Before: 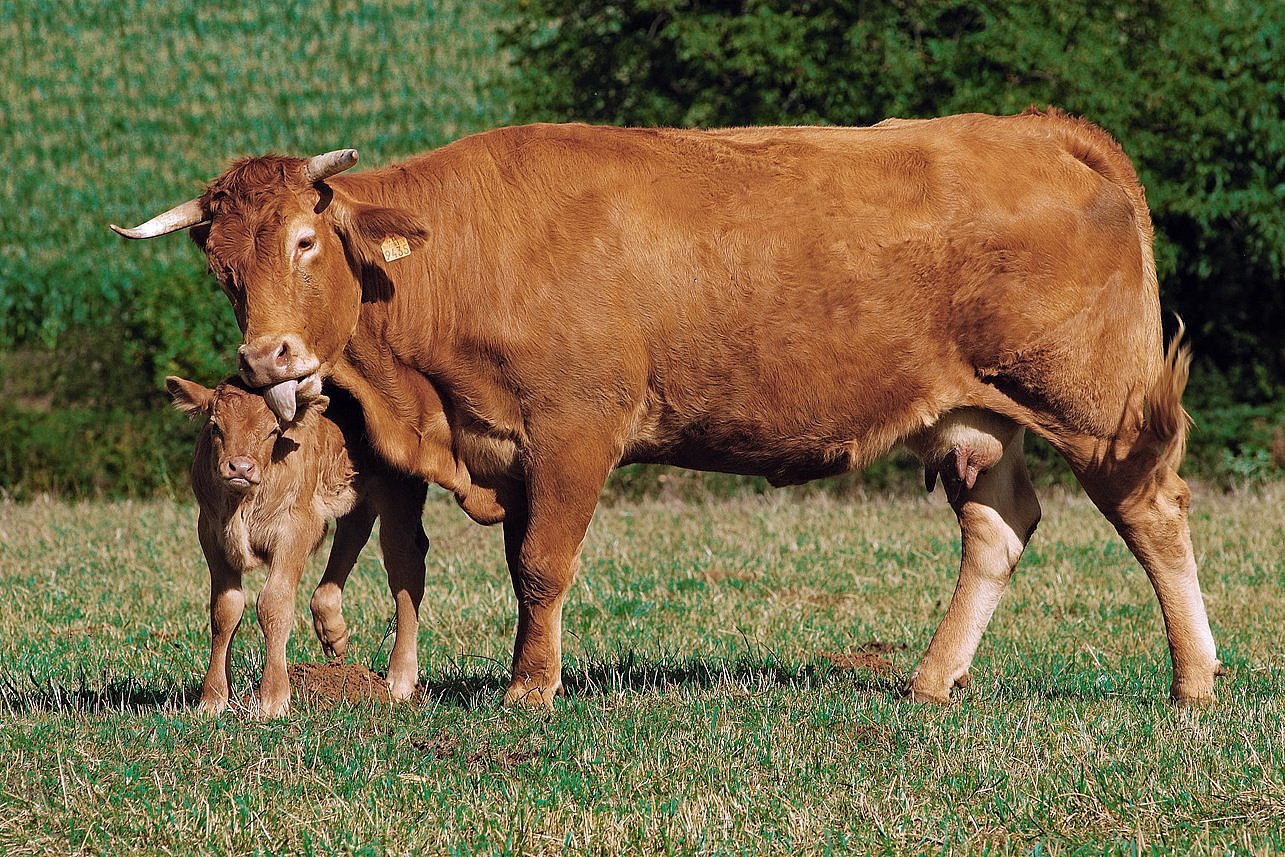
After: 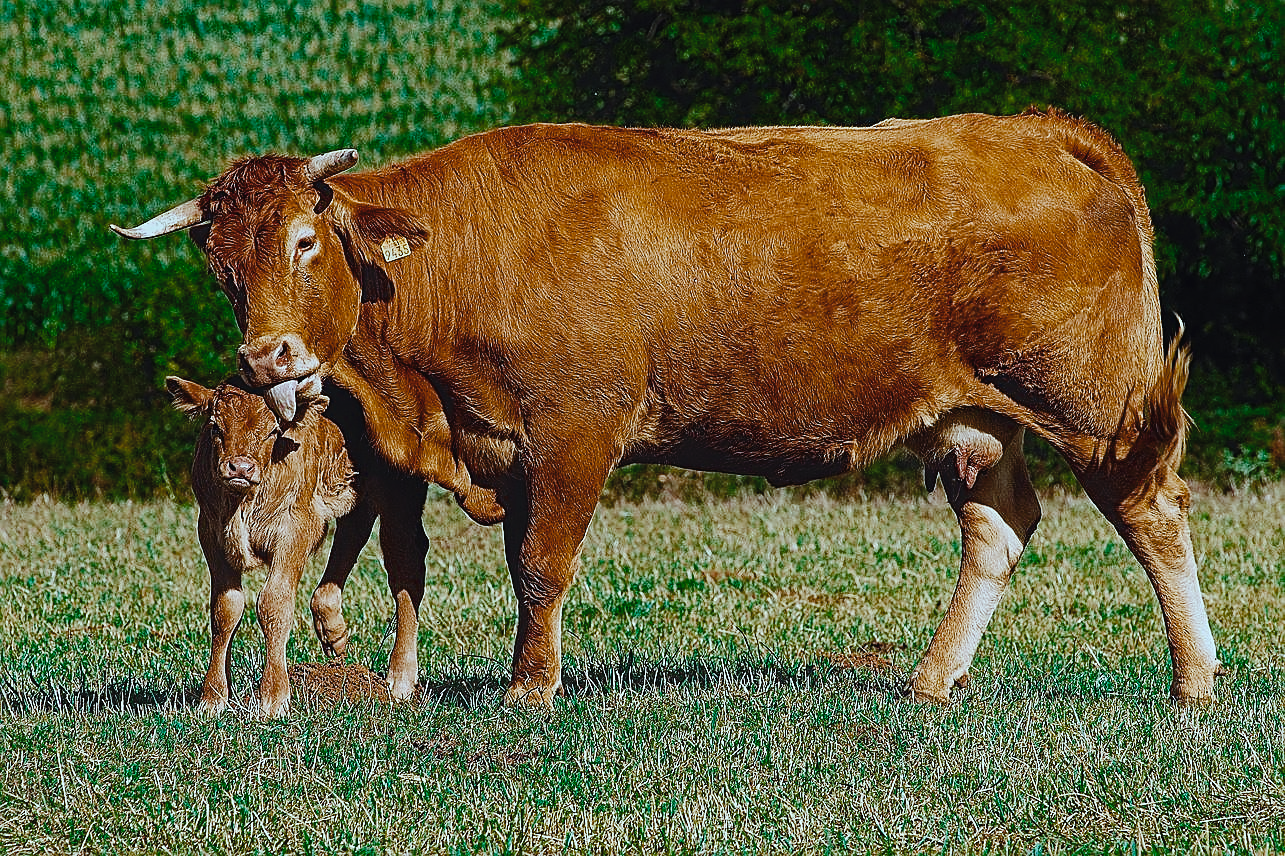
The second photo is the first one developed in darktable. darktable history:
tone curve: curves: ch0 [(0, 0.021) (0.049, 0.044) (0.158, 0.113) (0.351, 0.331) (0.485, 0.505) (0.656, 0.696) (0.868, 0.887) (1, 0.969)]; ch1 [(0, 0) (0.322, 0.328) (0.434, 0.438) (0.473, 0.477) (0.502, 0.503) (0.522, 0.526) (0.564, 0.591) (0.602, 0.632) (0.677, 0.701) (0.859, 0.885) (1, 1)]; ch2 [(0, 0) (0.33, 0.301) (0.452, 0.434) (0.502, 0.505) (0.535, 0.554) (0.565, 0.598) (0.618, 0.629) (1, 1)], preserve colors none
color correction: highlights a* -10.09, highlights b* -10.09
sharpen: on, module defaults
contrast brightness saturation: contrast 0.055, brightness -0.009, saturation -0.232
color balance rgb: perceptual saturation grading › global saturation 25.619%, perceptual saturation grading › highlights -27.833%, perceptual saturation grading › shadows 33.805%, global vibrance 15.761%, saturation formula JzAzBz (2021)
crop: bottom 0.053%
contrast equalizer: octaves 7, y [[0.439, 0.44, 0.442, 0.457, 0.493, 0.498], [0.5 ×6], [0.5 ×6], [0 ×6], [0 ×6]]
